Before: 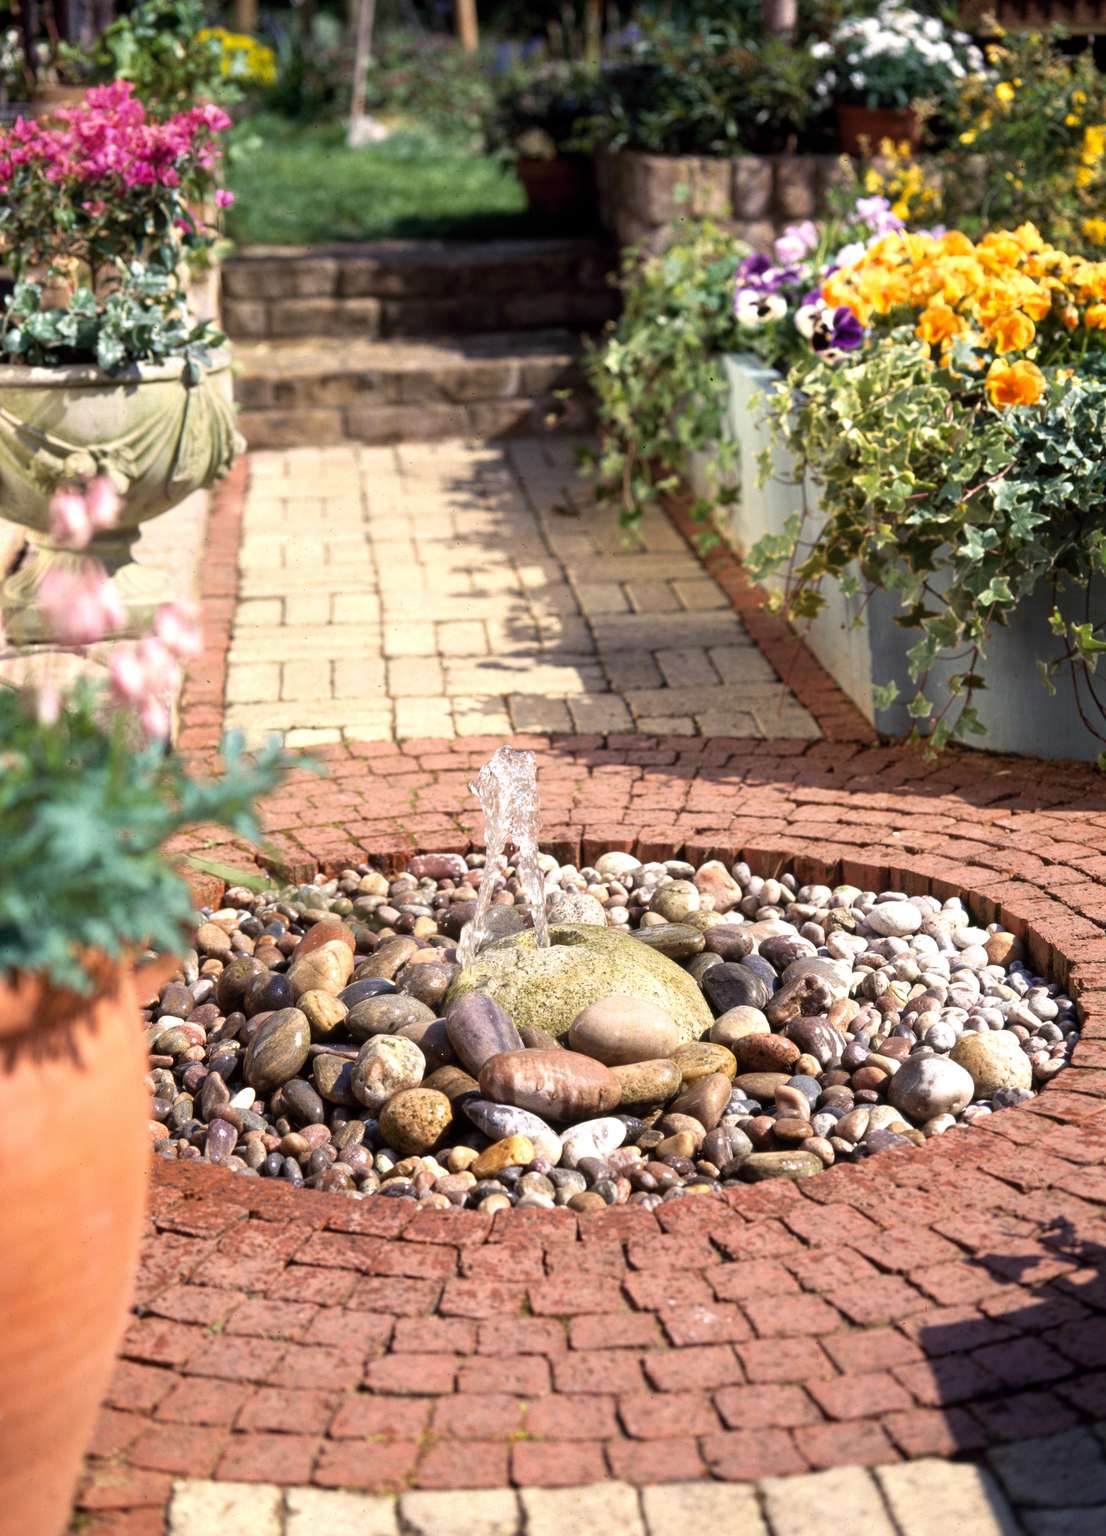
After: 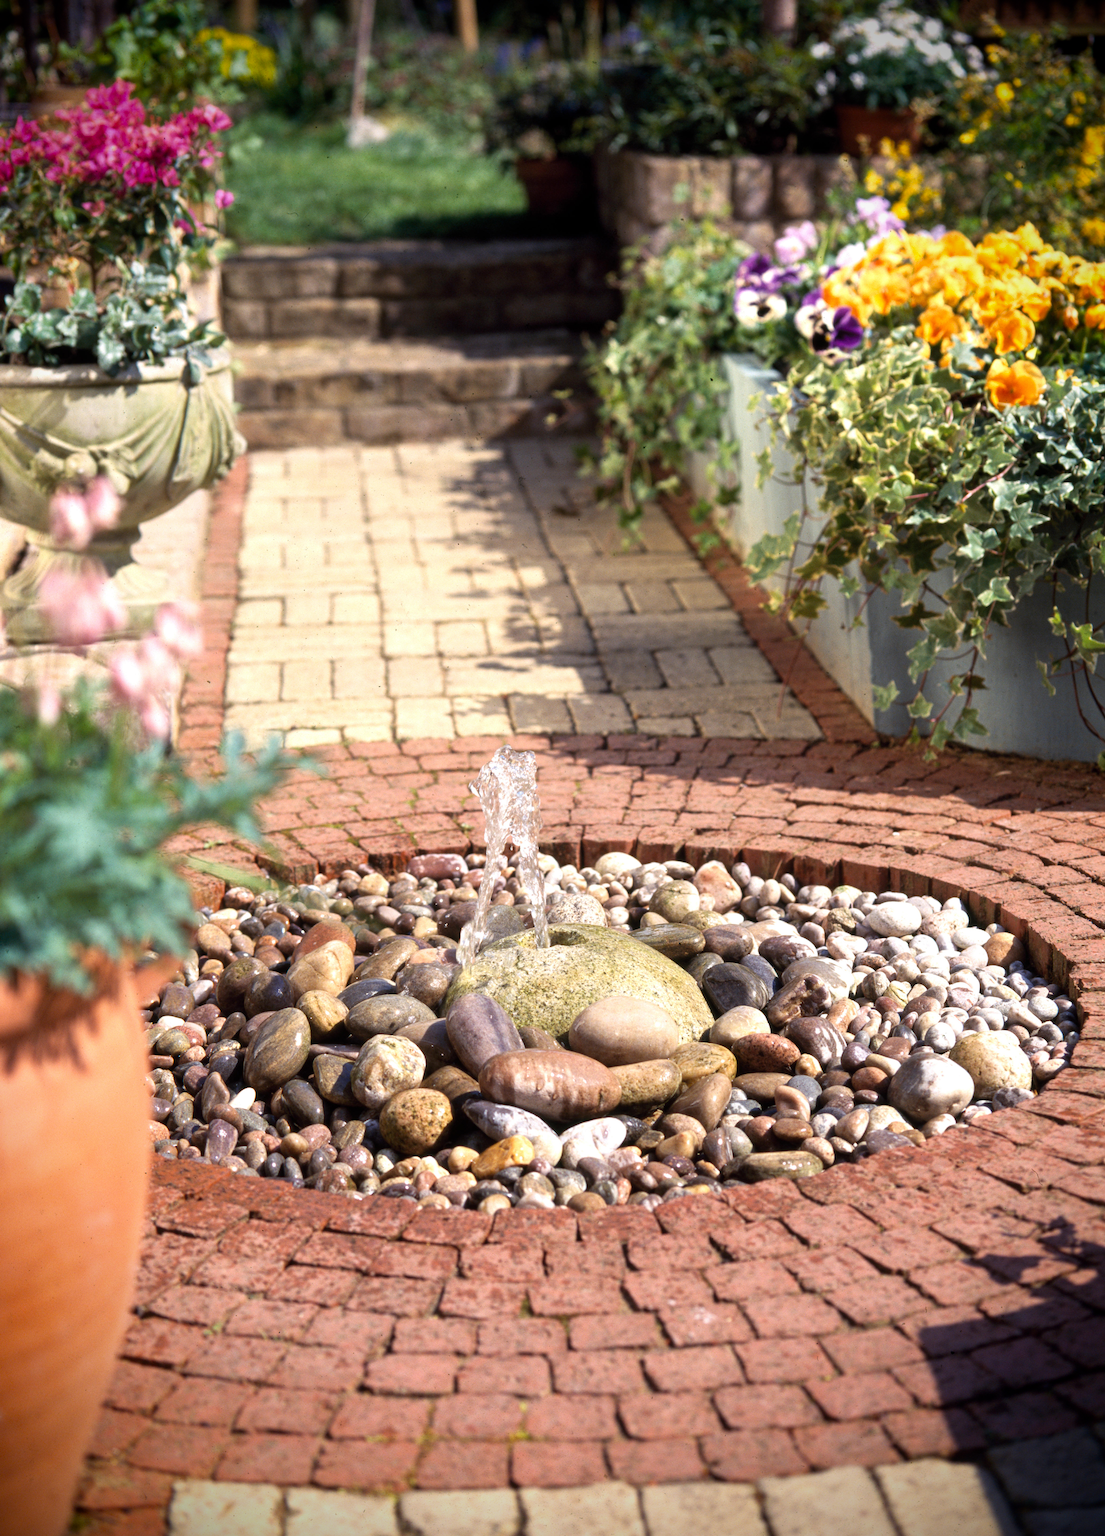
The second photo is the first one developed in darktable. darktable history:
vignetting: brightness -0.988, saturation 0.497
